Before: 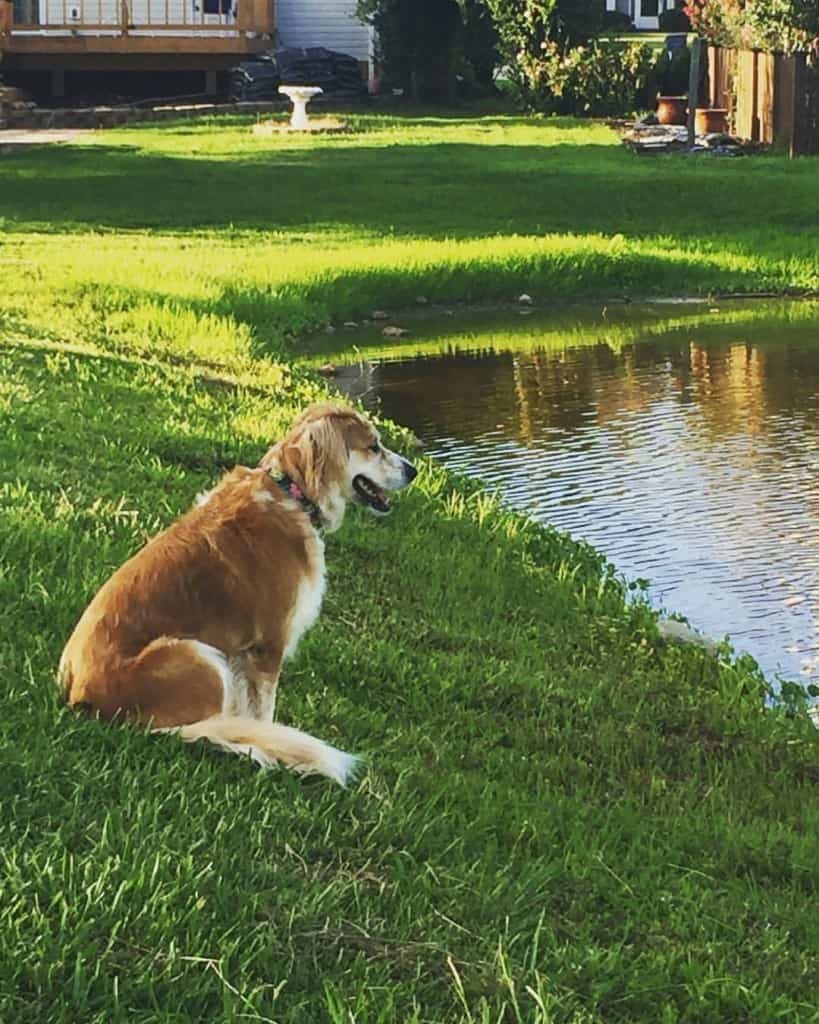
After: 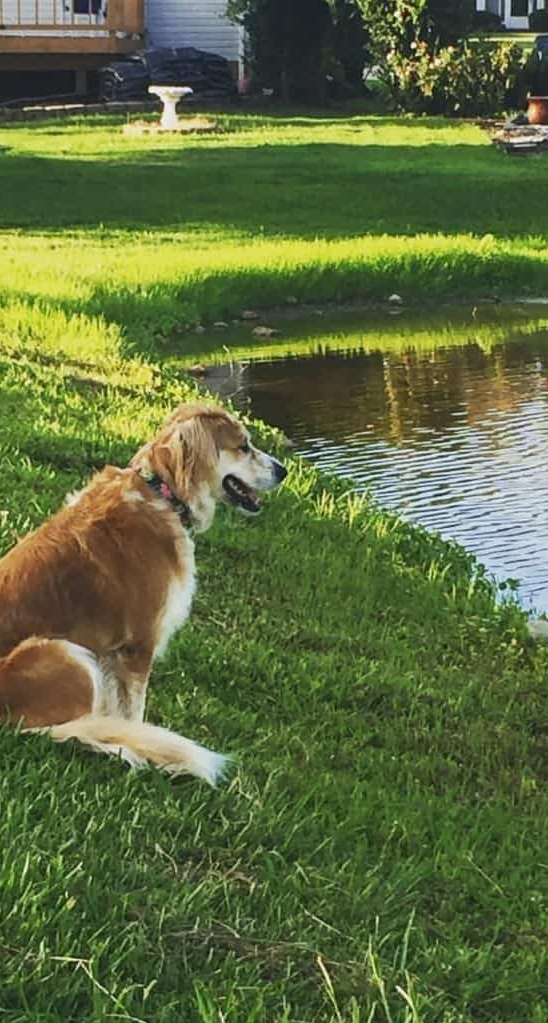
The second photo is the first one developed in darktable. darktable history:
crop and rotate: left 15.986%, right 17.067%
